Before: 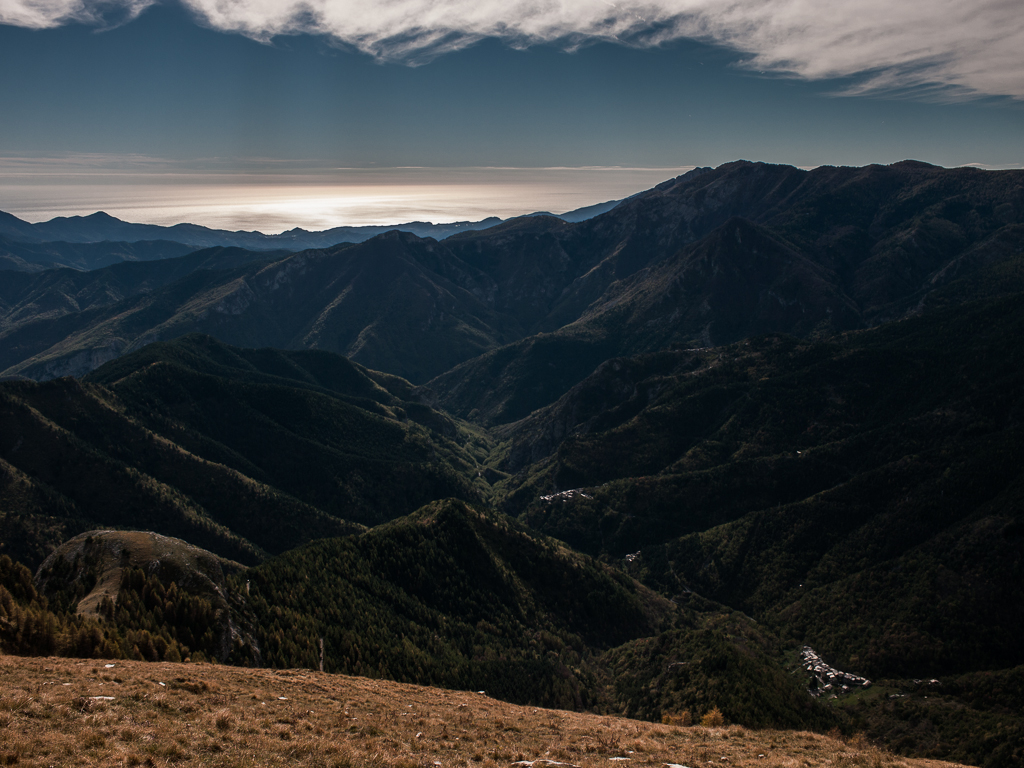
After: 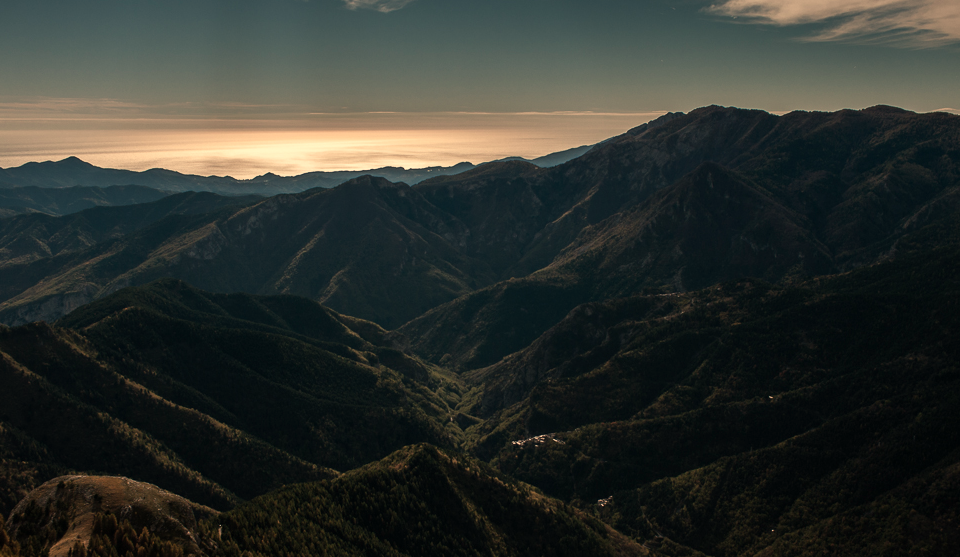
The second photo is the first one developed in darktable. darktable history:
crop: left 2.737%, top 7.287%, right 3.421%, bottom 20.179%
white balance: red 1.138, green 0.996, blue 0.812
